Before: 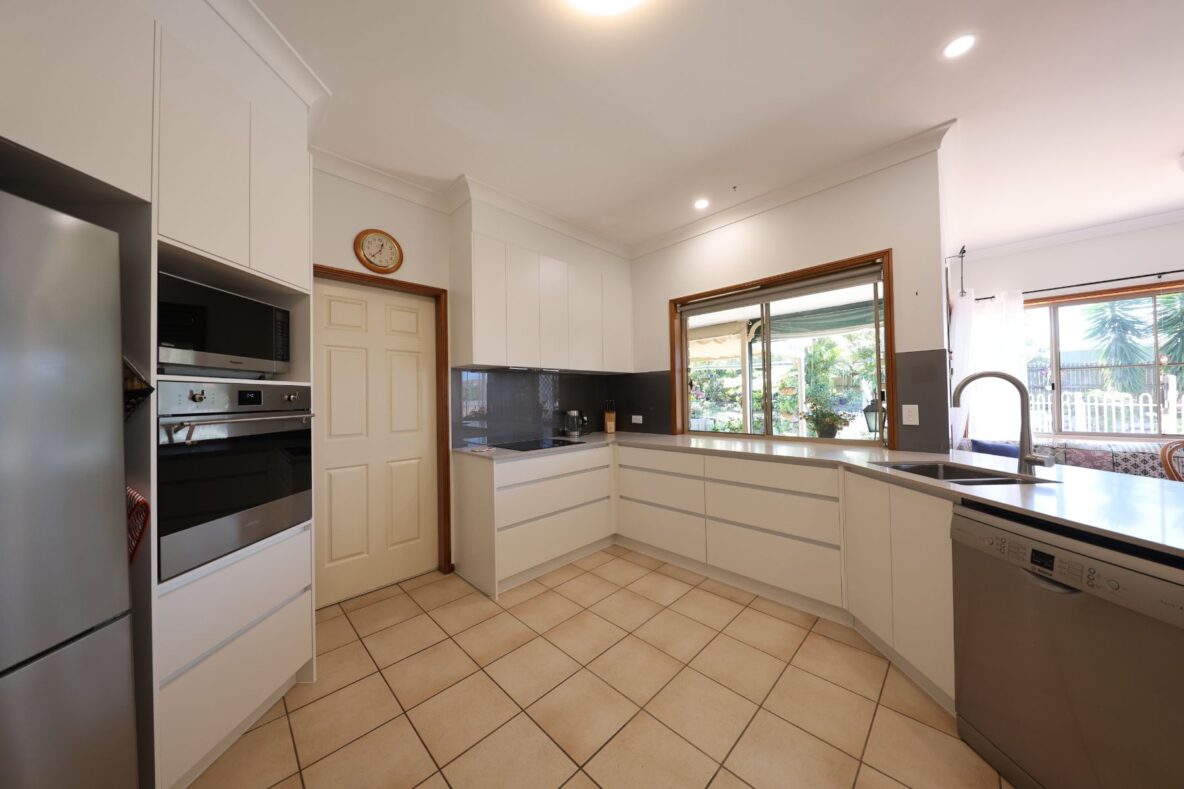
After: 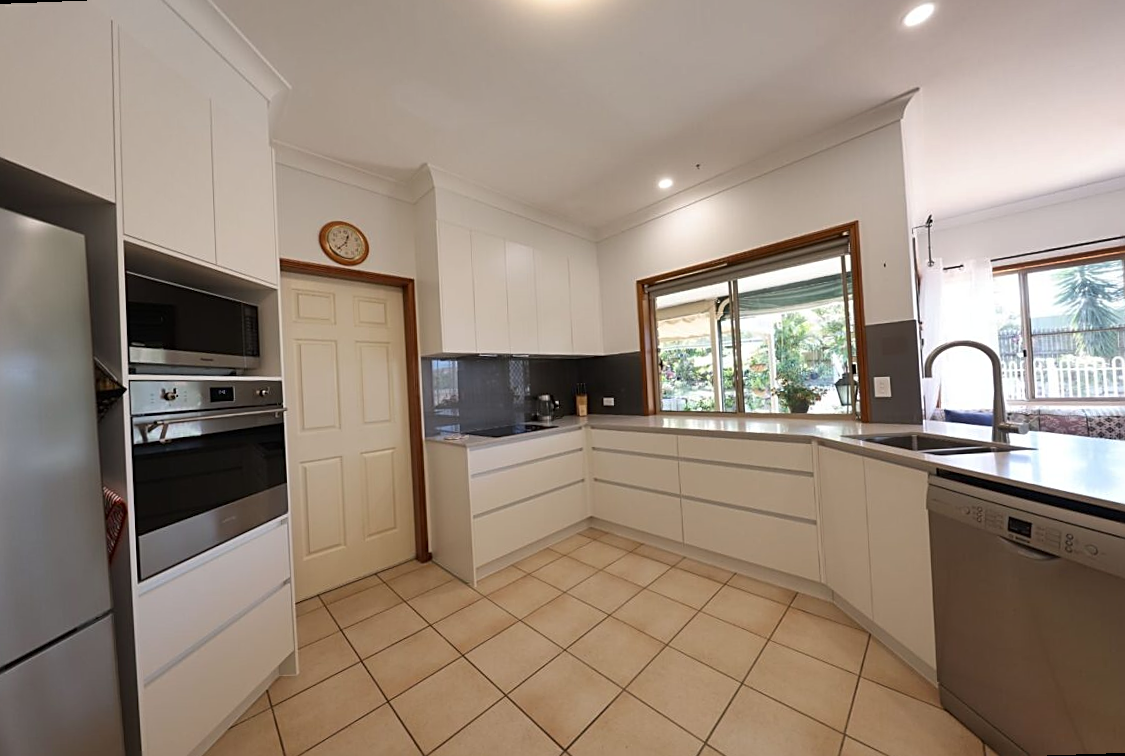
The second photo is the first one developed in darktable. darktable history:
sharpen: on, module defaults
rotate and perspective: rotation -2.12°, lens shift (vertical) 0.009, lens shift (horizontal) -0.008, automatic cropping original format, crop left 0.036, crop right 0.964, crop top 0.05, crop bottom 0.959
shadows and highlights: highlights color adjustment 0%, low approximation 0.01, soften with gaussian
